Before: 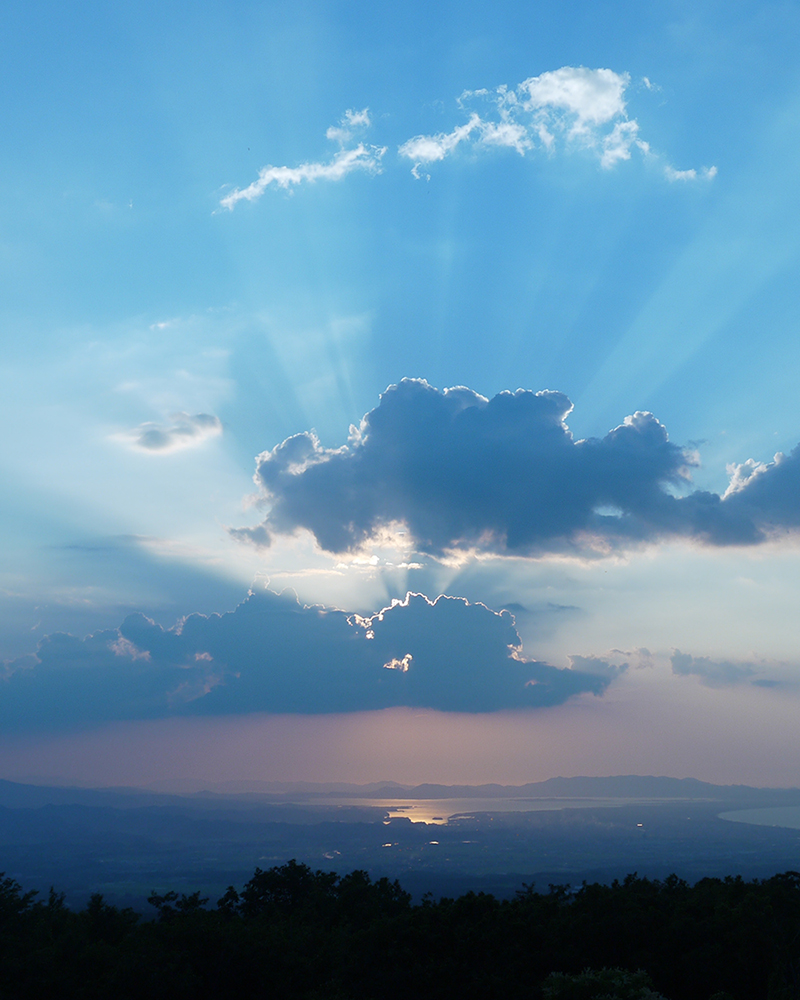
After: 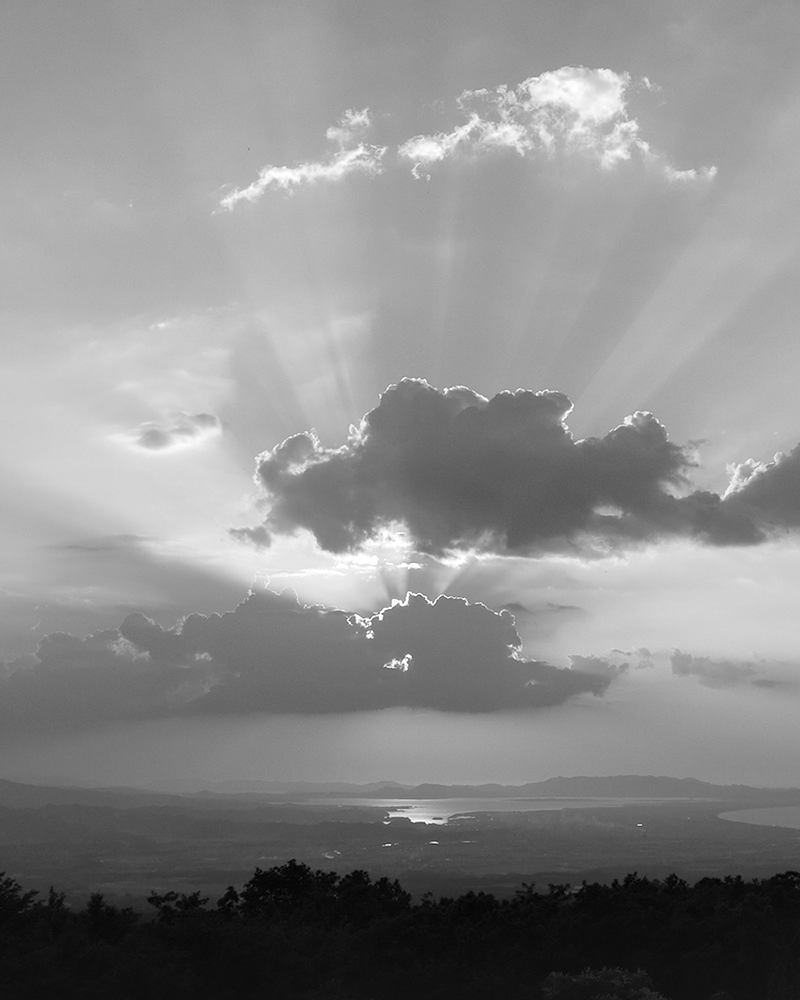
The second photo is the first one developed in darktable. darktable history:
contrast brightness saturation: contrast -0.15, brightness 0.05, saturation -0.12
monochrome: on, module defaults
local contrast: highlights 60%, shadows 60%, detail 160%
